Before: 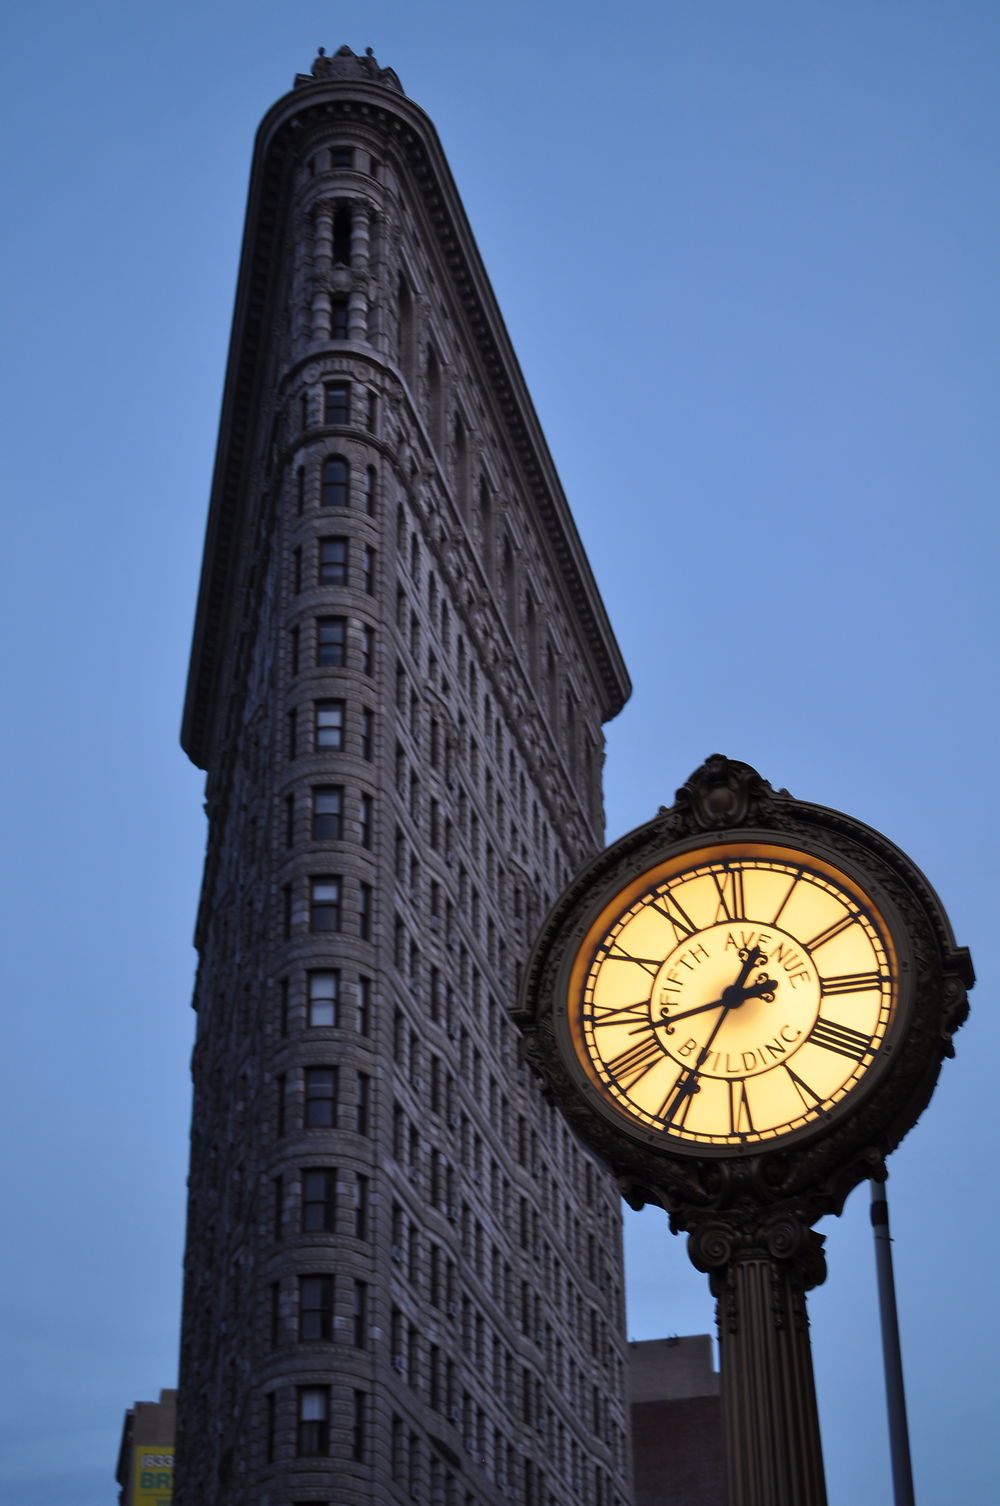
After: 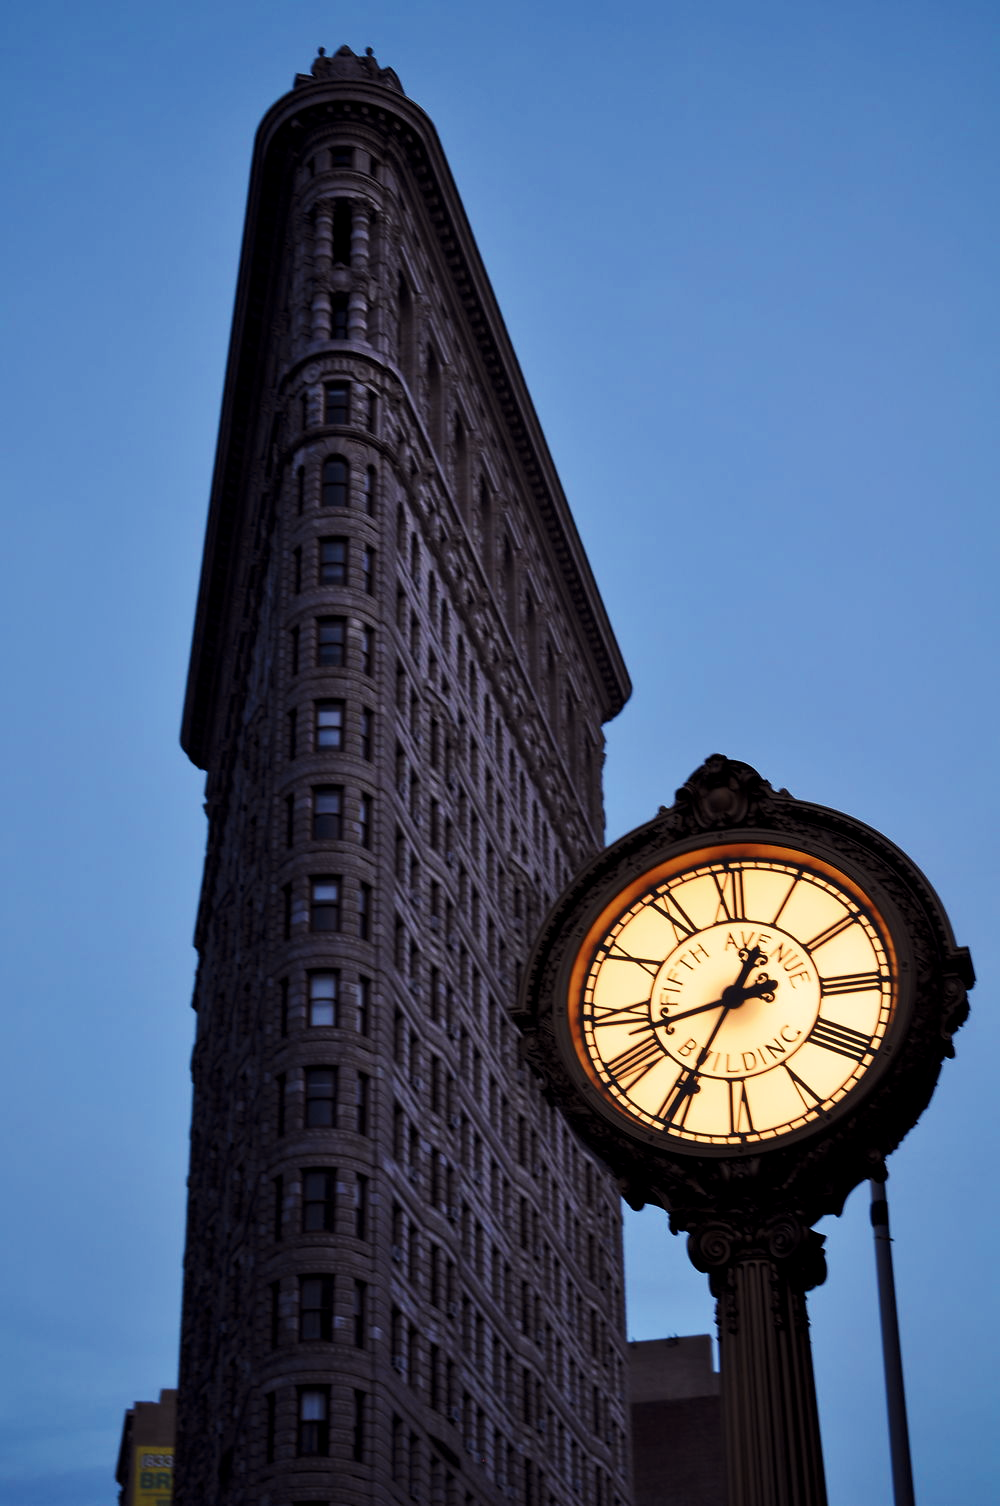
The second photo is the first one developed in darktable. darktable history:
tone curve: curves: ch0 [(0, 0) (0.003, 0.003) (0.011, 0.011) (0.025, 0.025) (0.044, 0.044) (0.069, 0.069) (0.1, 0.099) (0.136, 0.135) (0.177, 0.176) (0.224, 0.223) (0.277, 0.275) (0.335, 0.333) (0.399, 0.396) (0.468, 0.464) (0.543, 0.542) (0.623, 0.623) (0.709, 0.709) (0.801, 0.8) (0.898, 0.897) (1, 1)], preserve colors none
color look up table: target L [97.36, 95.13, 94.21, 92.55, 86.66, 83.29, 75.63, 74.72, 55.15, 47.64, 49.32, 40.16, 13.72, 200, 82.6, 78.45, 65.21, 54.6, 52.64, 49.5, 40.9, 21.73, 27.64, 22.07, 16.99, 1.34, 75.22, 67.95, 73.92, 59.82, 42.67, 48.02, 49.95, 27.89, 34.32, 38.83, 22.48, 25.29, 18.13, 5.64, 2.275, 92.49, 89.06, 72.52, 74.23, 69.98, 59.26, 36.82, 4.773], target a [-5.525, -10.61, -5.199, -31.77, -28.05, -52.3, -45.17, -6.993, 7.745, -31.14, -35.51, -39.75, -14.21, 0, 12.79, 22.95, 48.87, 77.49, 78.94, 41.05, 64.91, 10.77, 49.94, 28.75, 34.33, 4.742, 30.75, 22.09, 16.71, 67.21, 68.57, 77.07, 77.19, 40.33, 41.42, 63.81, 56.61, 52.44, 40.96, 26.18, 10.08, -8.757, -47.45, -15.36, -35.2, -9.672, -12.45, -9.926, -3.119], target b [19.05, 84.39, 41.87, 35.27, 9.273, 13.81, 65.88, 71.41, 53.22, 1.699, 45.63, 30.34, 15.92, 0, 81.19, 43.8, 18.07, 69.18, 65.09, 42.9, 40.81, 5.109, 41.34, 31.3, 18.79, 1.698, -5.15, -33.7, -3.069, -17.26, -60.16, -32.34, 2.942, -82.8, -22.1, 13.96, -90.03, -48.69, -52.53, -47.73, -12.68, -6.763, -16.81, -33.16, -12.96, -12.92, -49.65, -32.6, -0.506], num patches 49
